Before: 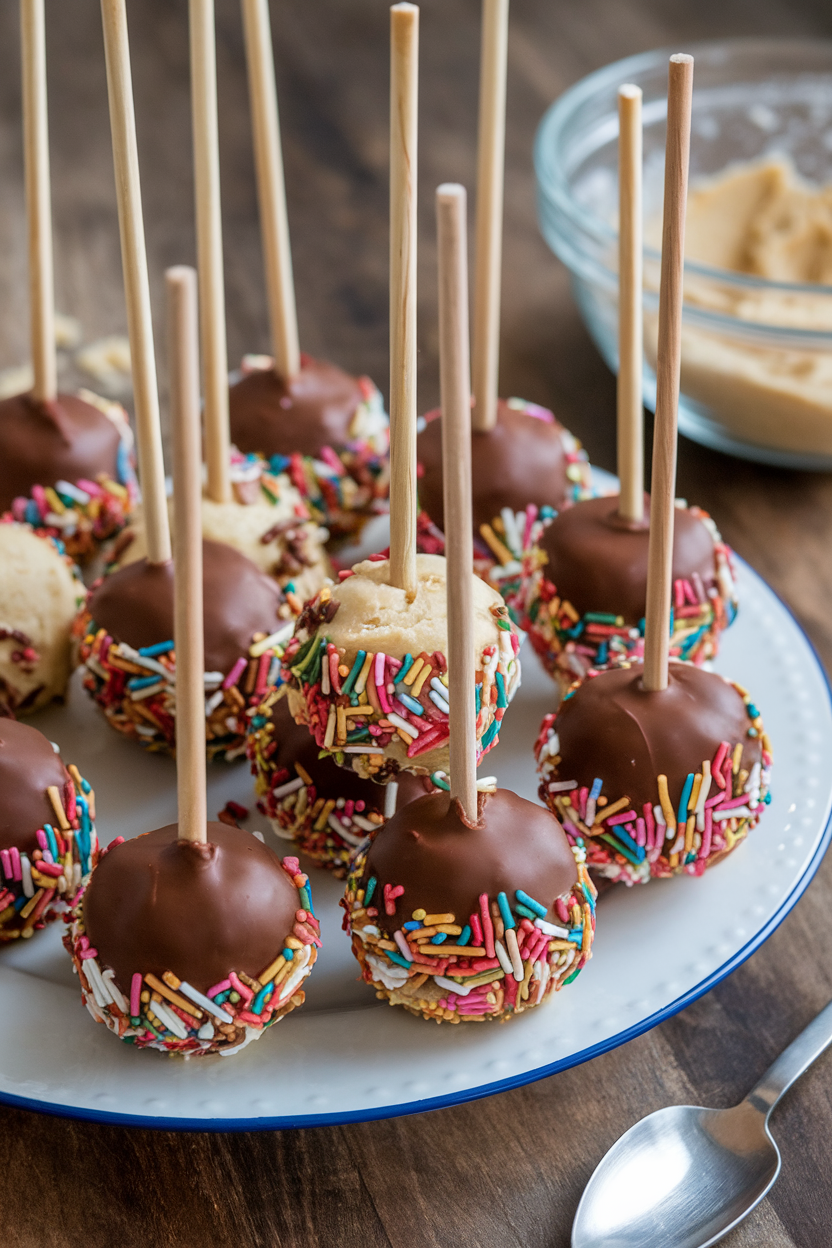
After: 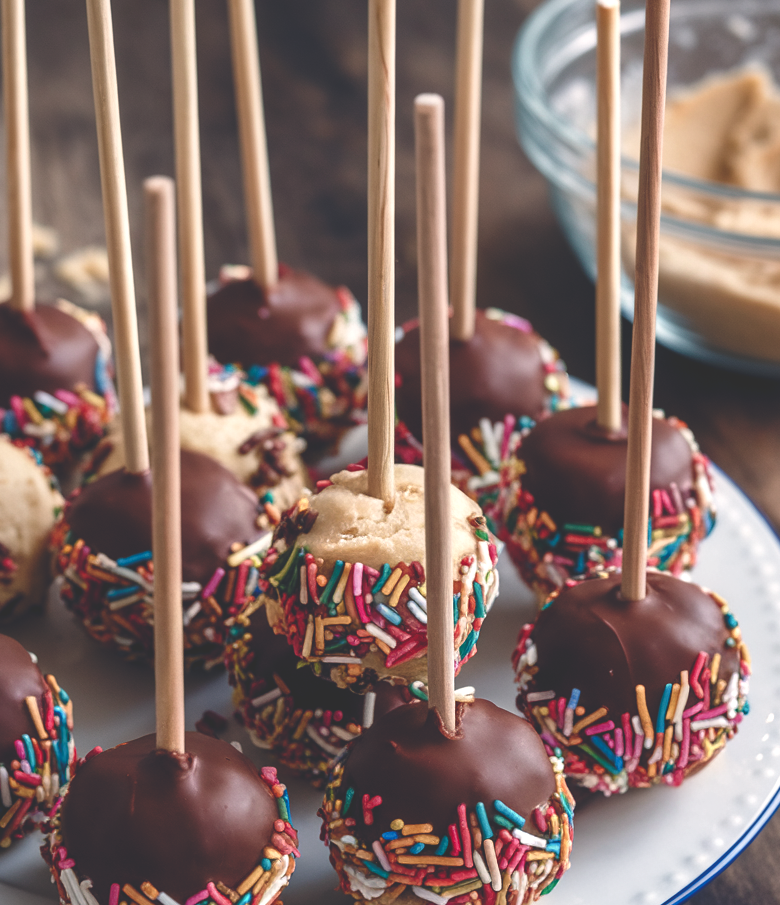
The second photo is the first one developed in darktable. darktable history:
rgb curve: curves: ch0 [(0, 0.186) (0.314, 0.284) (0.775, 0.708) (1, 1)], compensate middle gray true, preserve colors none
color balance rgb: highlights gain › chroma 2.94%, highlights gain › hue 60.57°, global offset › chroma 0.25%, global offset › hue 256.52°, perceptual saturation grading › global saturation 20%, perceptual saturation grading › highlights -50%, perceptual saturation grading › shadows 30%, contrast 15%
base curve: curves: ch0 [(0, 0) (0.989, 0.992)], preserve colors none
crop: left 2.737%, top 7.287%, right 3.421%, bottom 20.179%
